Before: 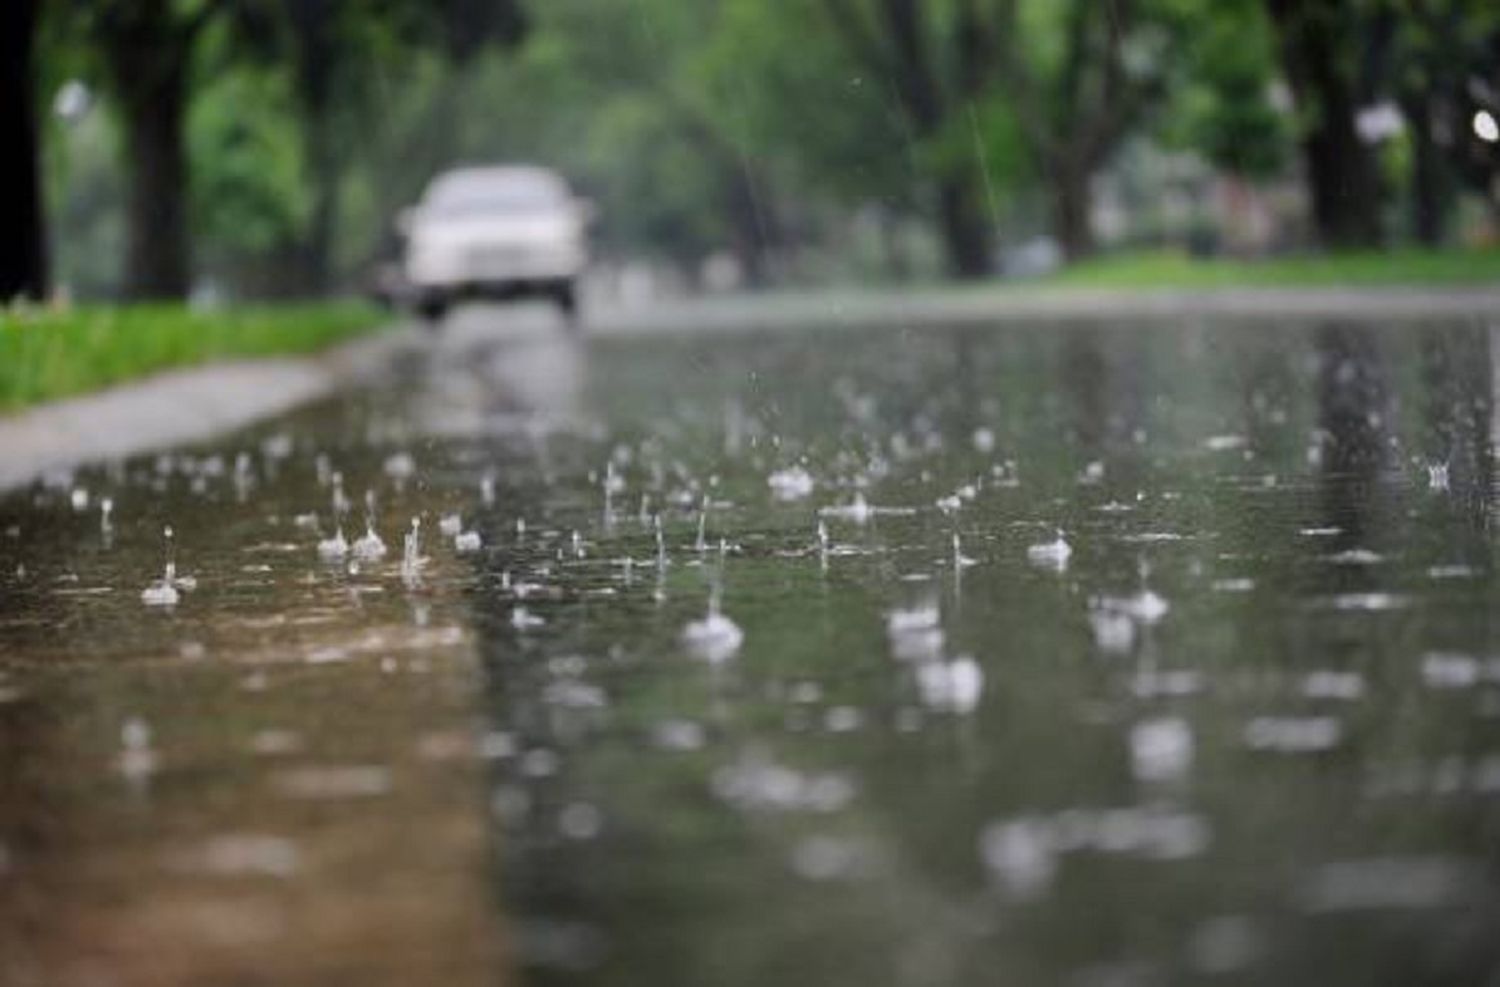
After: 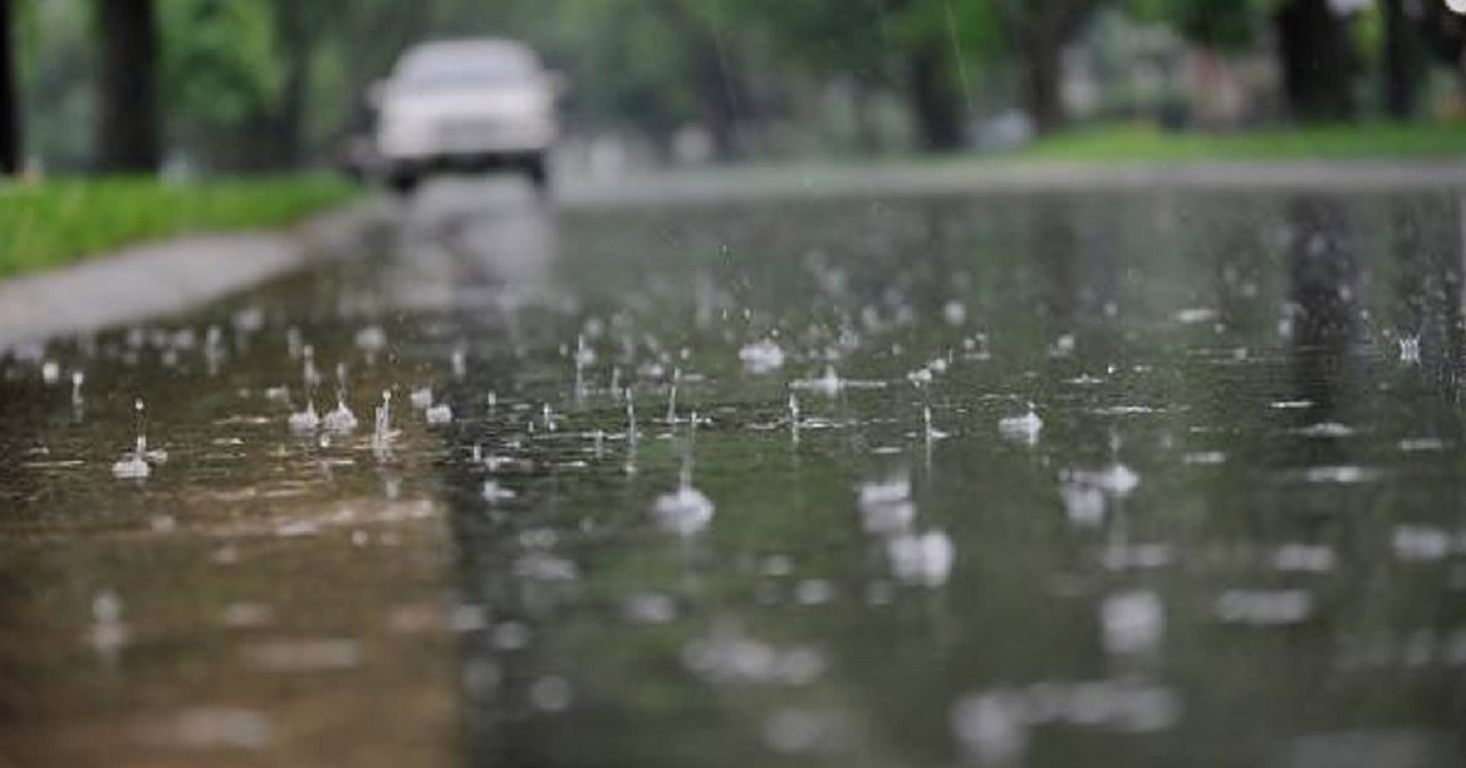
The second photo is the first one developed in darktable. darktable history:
exposure: exposure -0.25 EV, compensate exposure bias true, compensate highlight preservation false
sharpen: on, module defaults
crop and rotate: left 1.951%, top 12.916%, right 0.275%, bottom 9.238%
color balance rgb: perceptual saturation grading › global saturation -3.387%, perceptual saturation grading › shadows -2.185%, global vibrance 15.935%, saturation formula JzAzBz (2021)
tone equalizer: on, module defaults
